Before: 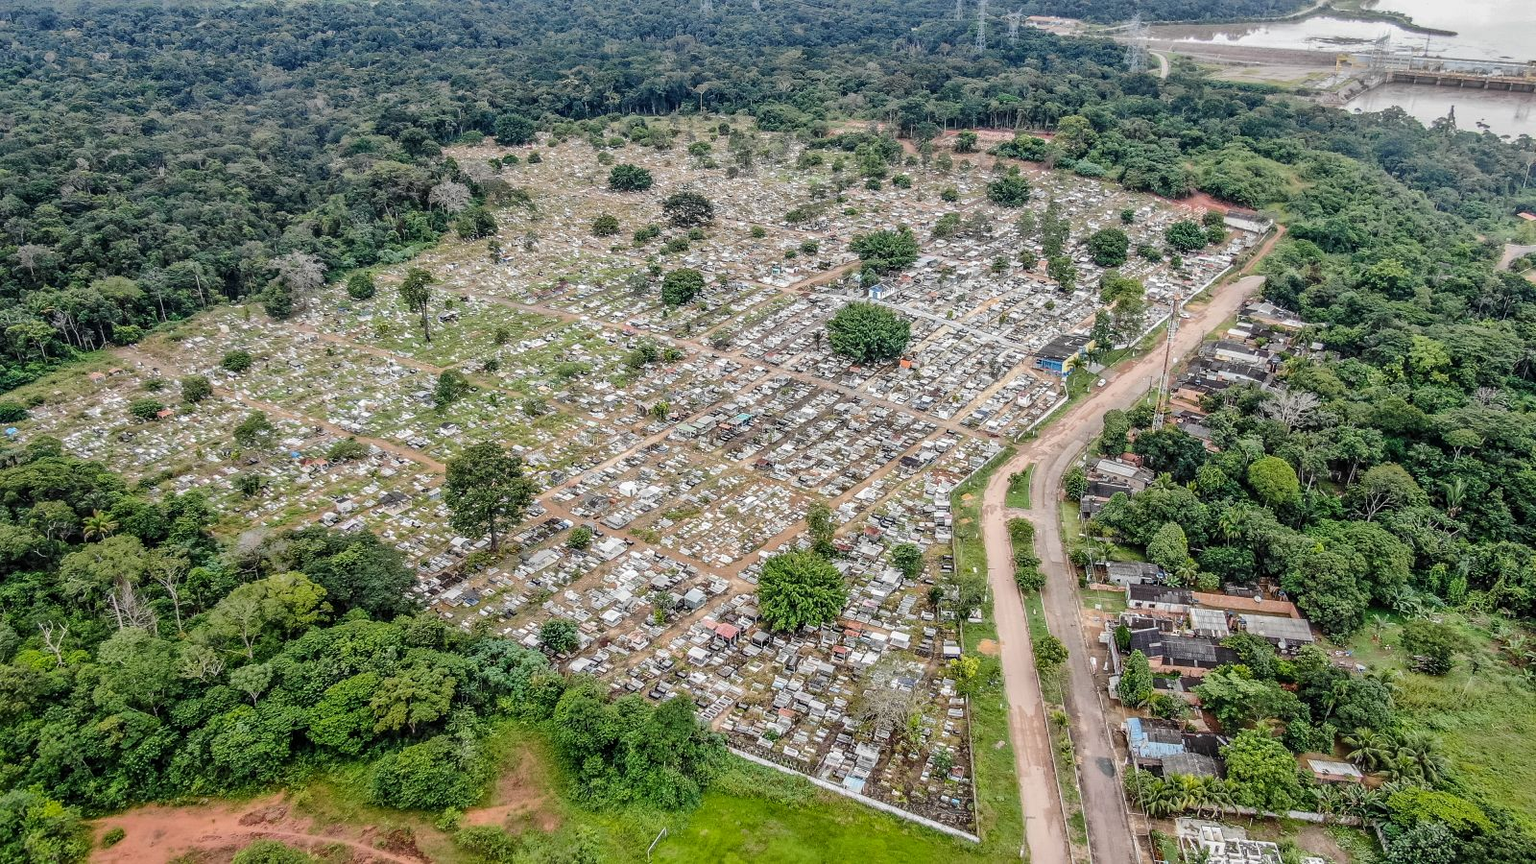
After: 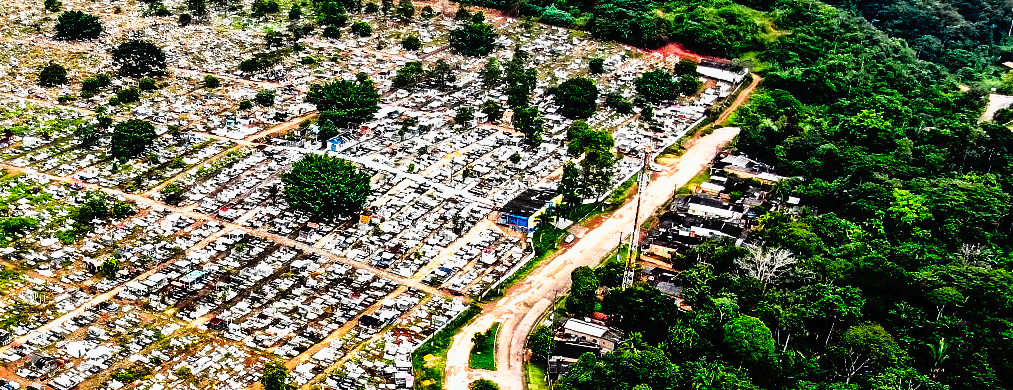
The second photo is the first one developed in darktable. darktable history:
tone curve: curves: ch0 [(0, 0) (0.003, 0.005) (0.011, 0.005) (0.025, 0.006) (0.044, 0.008) (0.069, 0.01) (0.1, 0.012) (0.136, 0.015) (0.177, 0.019) (0.224, 0.017) (0.277, 0.015) (0.335, 0.018) (0.399, 0.043) (0.468, 0.118) (0.543, 0.349) (0.623, 0.591) (0.709, 0.88) (0.801, 0.983) (0.898, 0.973) (1, 1)], preserve colors none
crop: left 36.187%, top 17.785%, right 0.478%, bottom 38.828%
